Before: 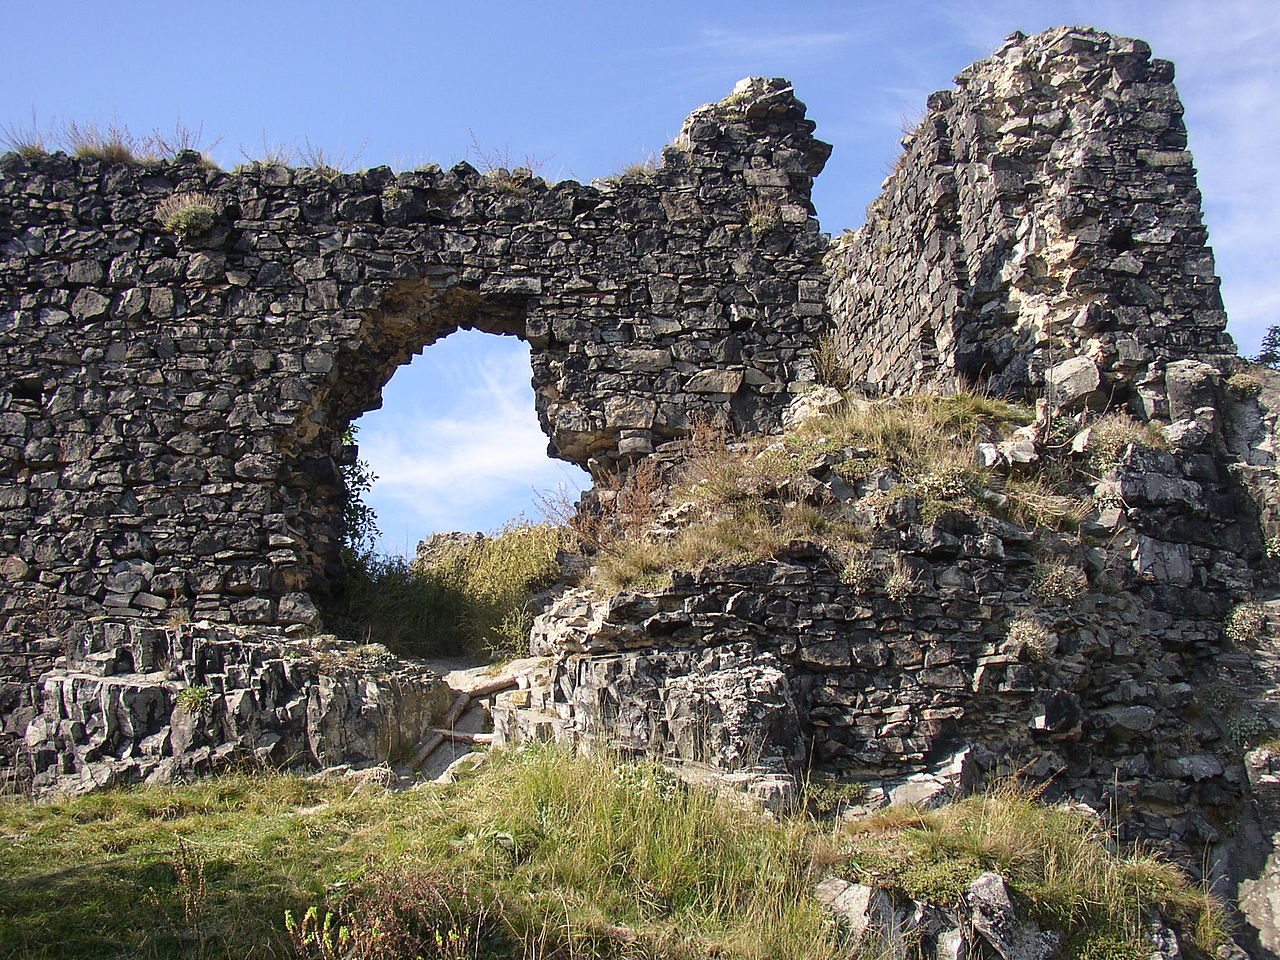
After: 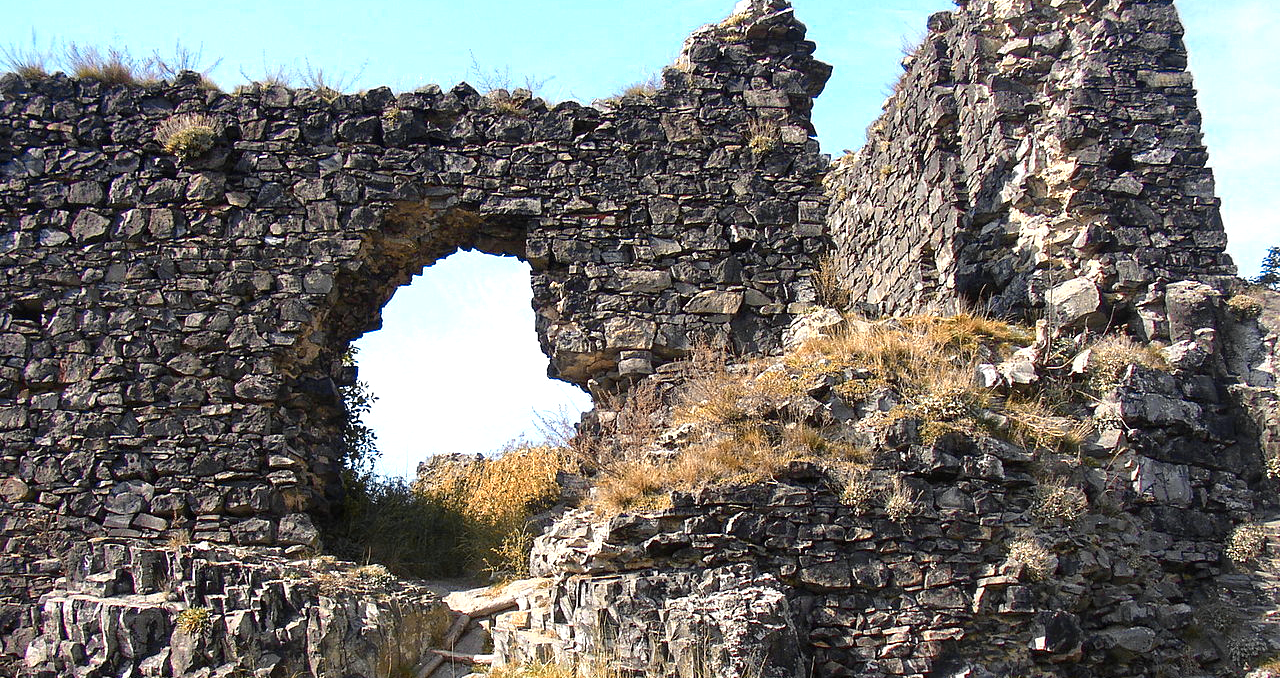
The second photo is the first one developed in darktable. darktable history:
crop and rotate: top 8.293%, bottom 20.996%
color zones: curves: ch0 [(0.009, 0.528) (0.136, 0.6) (0.255, 0.586) (0.39, 0.528) (0.522, 0.584) (0.686, 0.736) (0.849, 0.561)]; ch1 [(0.045, 0.781) (0.14, 0.416) (0.257, 0.695) (0.442, 0.032) (0.738, 0.338) (0.818, 0.632) (0.891, 0.741) (1, 0.704)]; ch2 [(0, 0.667) (0.141, 0.52) (0.26, 0.37) (0.474, 0.432) (0.743, 0.286)]
exposure: black level correction 0.001, exposure 0.191 EV, compensate highlight preservation false
